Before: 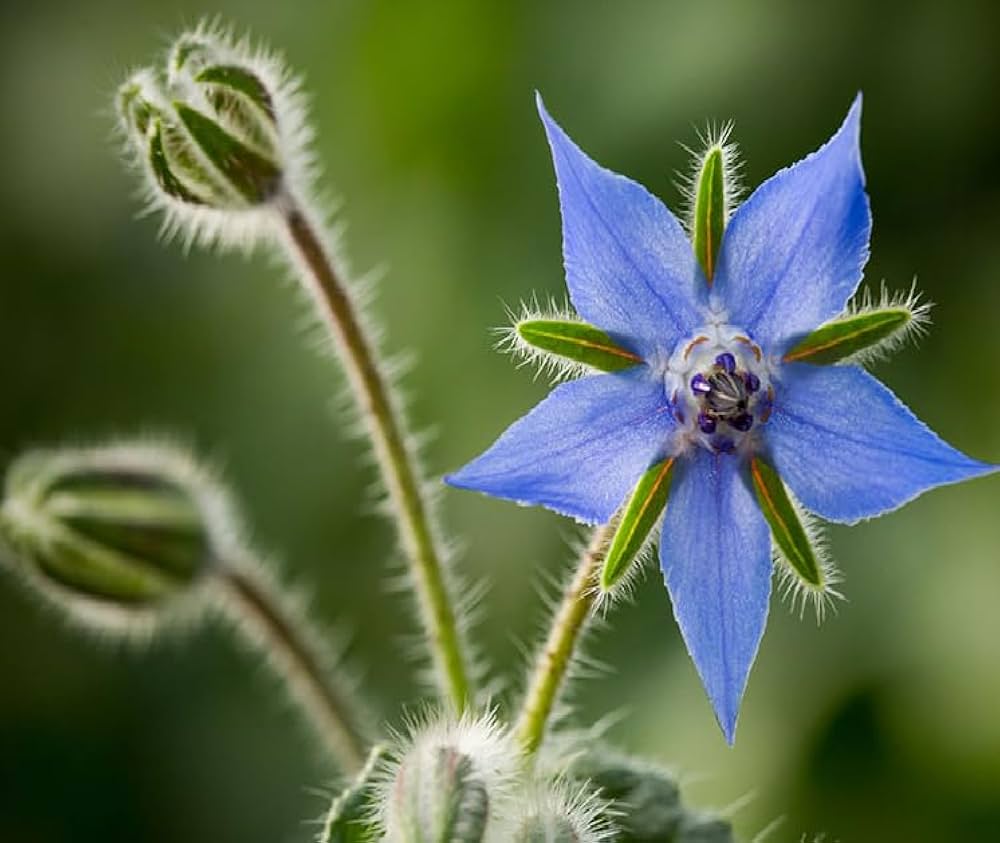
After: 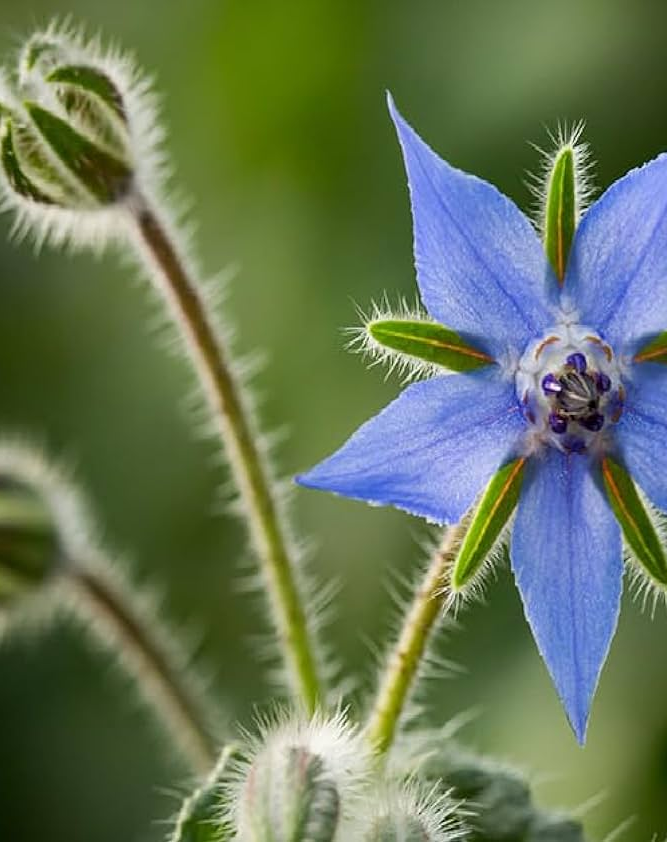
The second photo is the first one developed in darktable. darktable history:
crop and rotate: left 14.997%, right 18.235%
